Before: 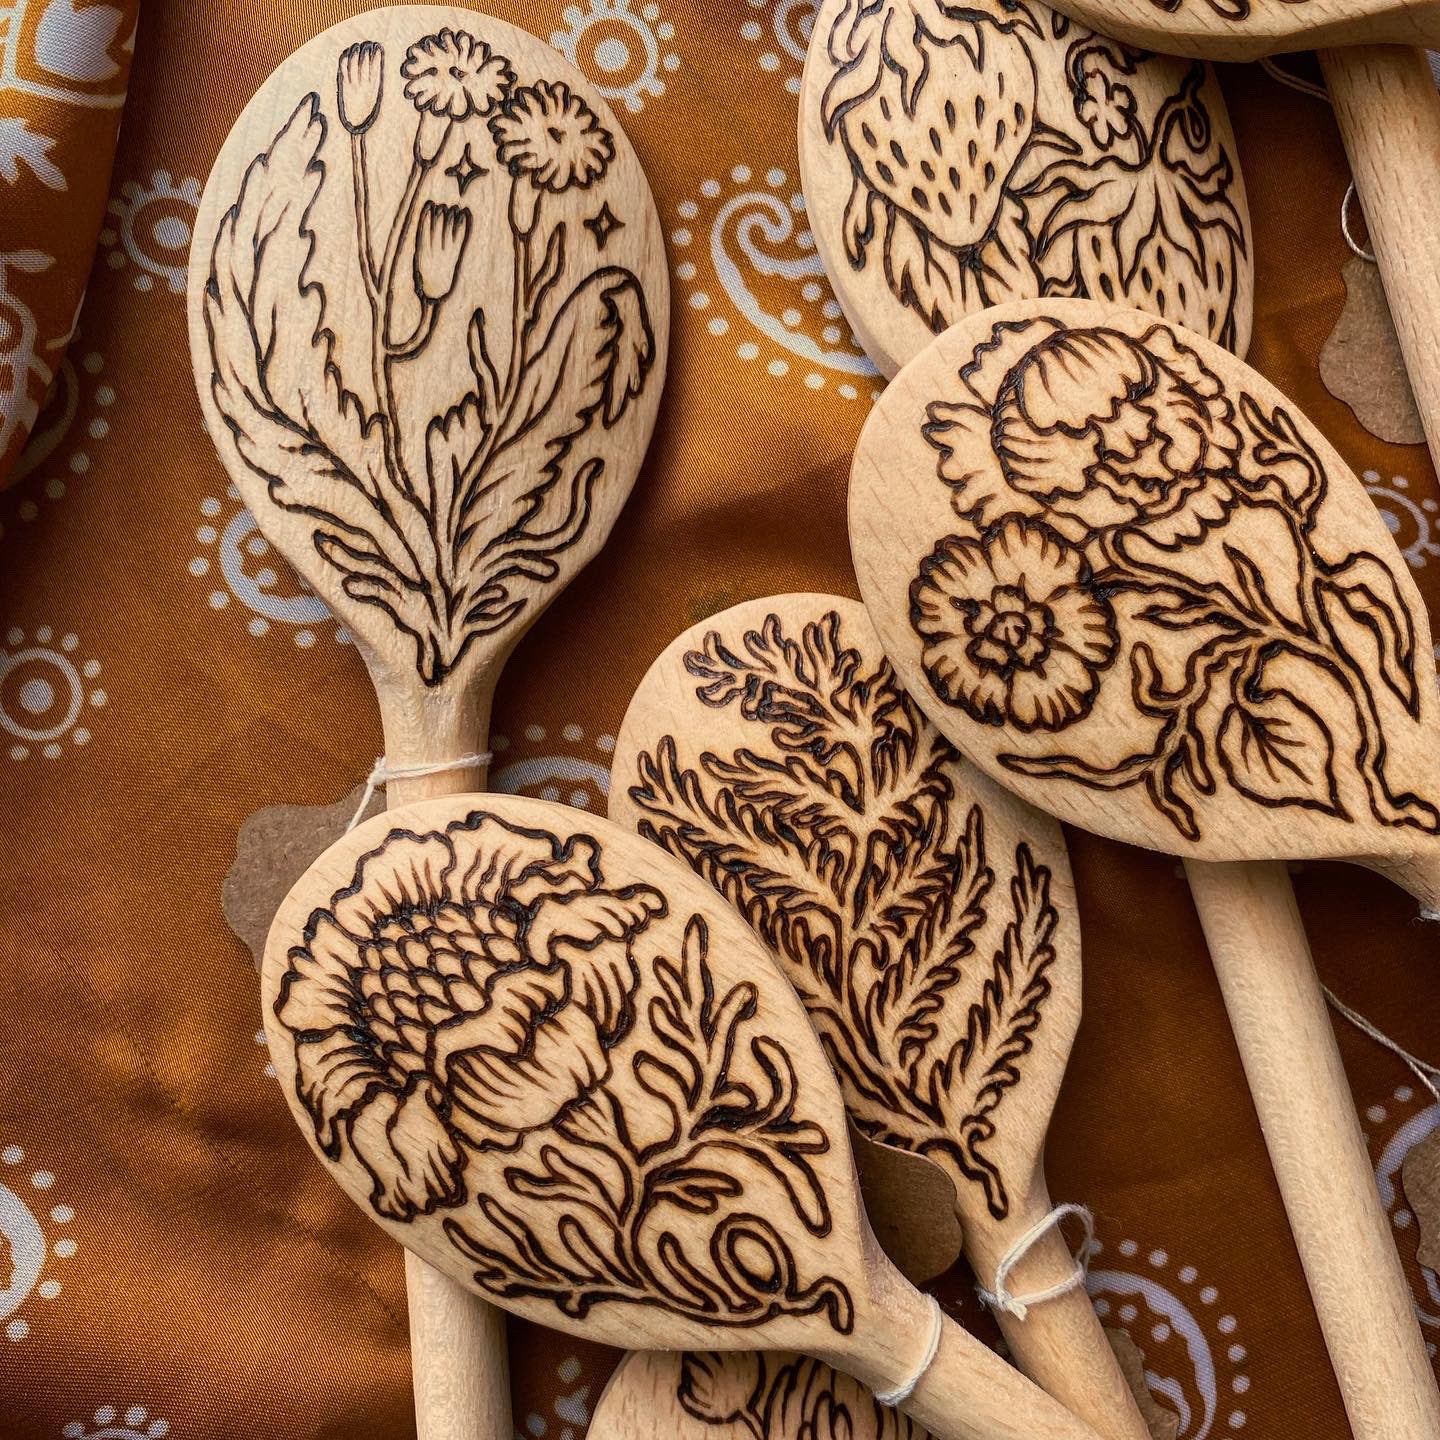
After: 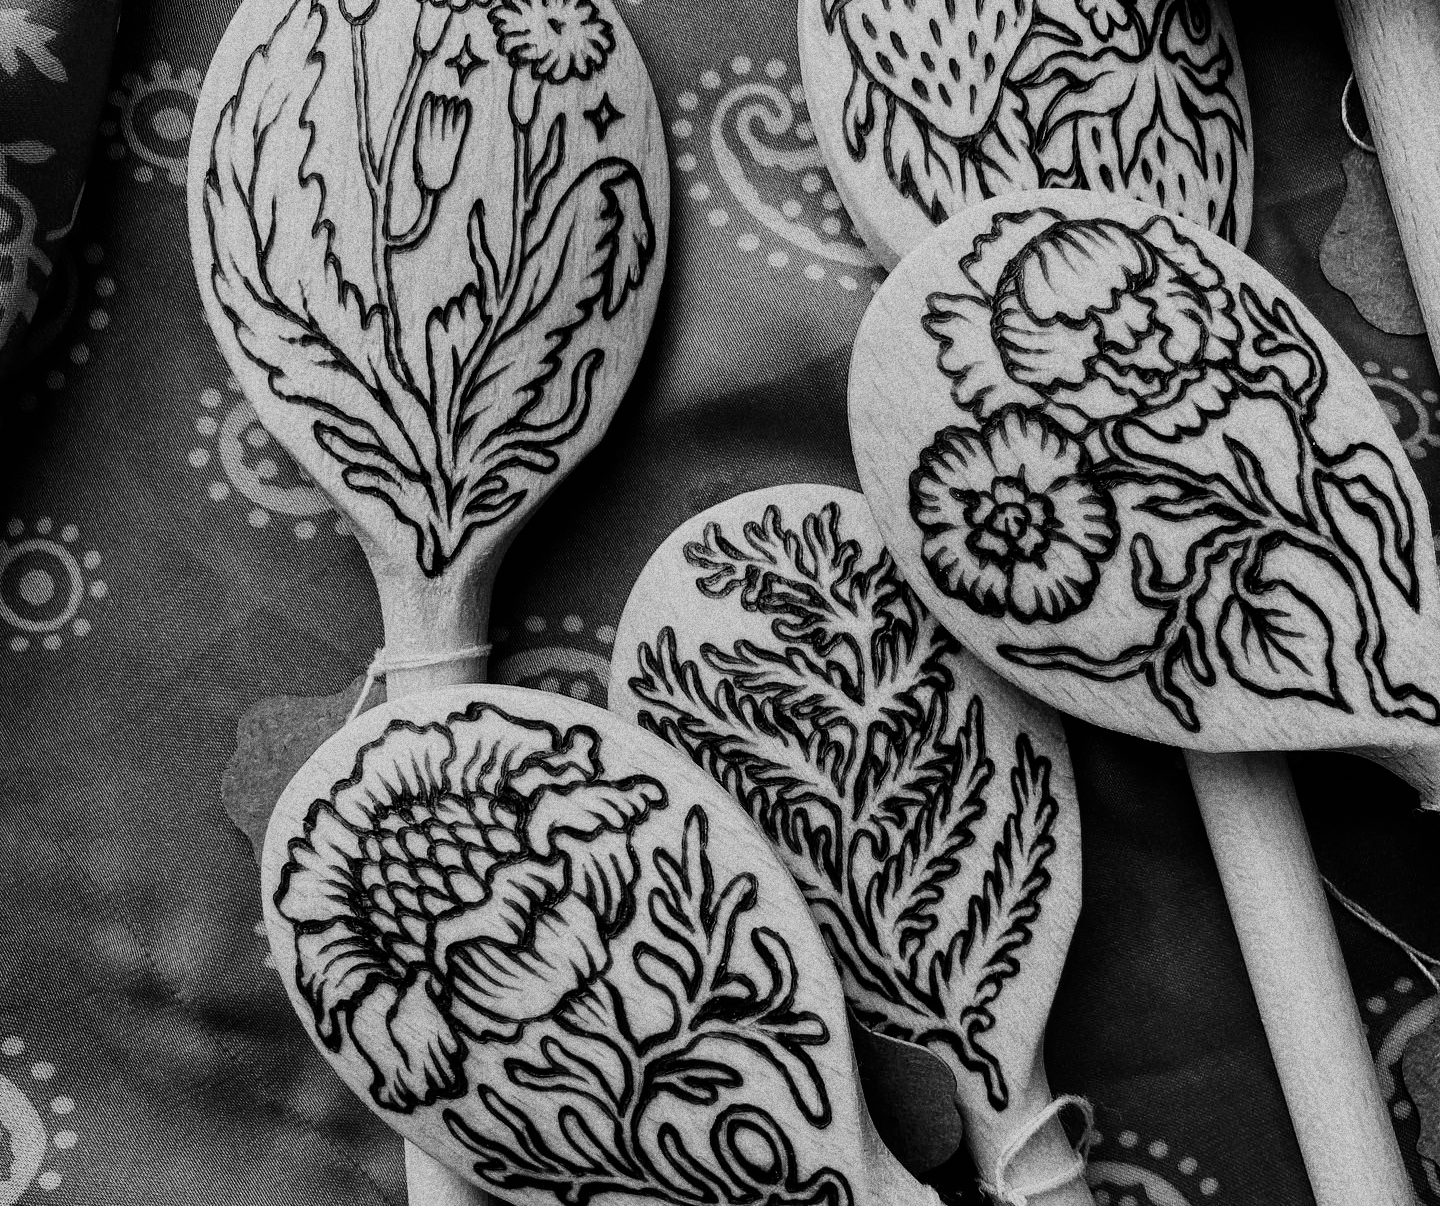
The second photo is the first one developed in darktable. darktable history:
grain: coarseness 10.62 ISO, strength 55.56%
monochrome: a -6.99, b 35.61, size 1.4
crop: top 7.625%, bottom 8.027%
filmic rgb: black relative exposure -8.54 EV, white relative exposure 5.52 EV, hardness 3.39, contrast 1.016
color zones: curves: ch0 [(0, 0.278) (0.143, 0.5) (0.286, 0.5) (0.429, 0.5) (0.571, 0.5) (0.714, 0.5) (0.857, 0.5) (1, 0.5)]; ch1 [(0, 1) (0.143, 0.165) (0.286, 0) (0.429, 0) (0.571, 0) (0.714, 0) (0.857, 0.5) (1, 0.5)]; ch2 [(0, 0.508) (0.143, 0.5) (0.286, 0.5) (0.429, 0.5) (0.571, 0.5) (0.714, 0.5) (0.857, 0.5) (1, 0.5)]
color balance rgb: shadows lift › luminance -10%, power › luminance -9%, linear chroma grading › global chroma 10%, global vibrance 10%, contrast 15%, saturation formula JzAzBz (2021)
